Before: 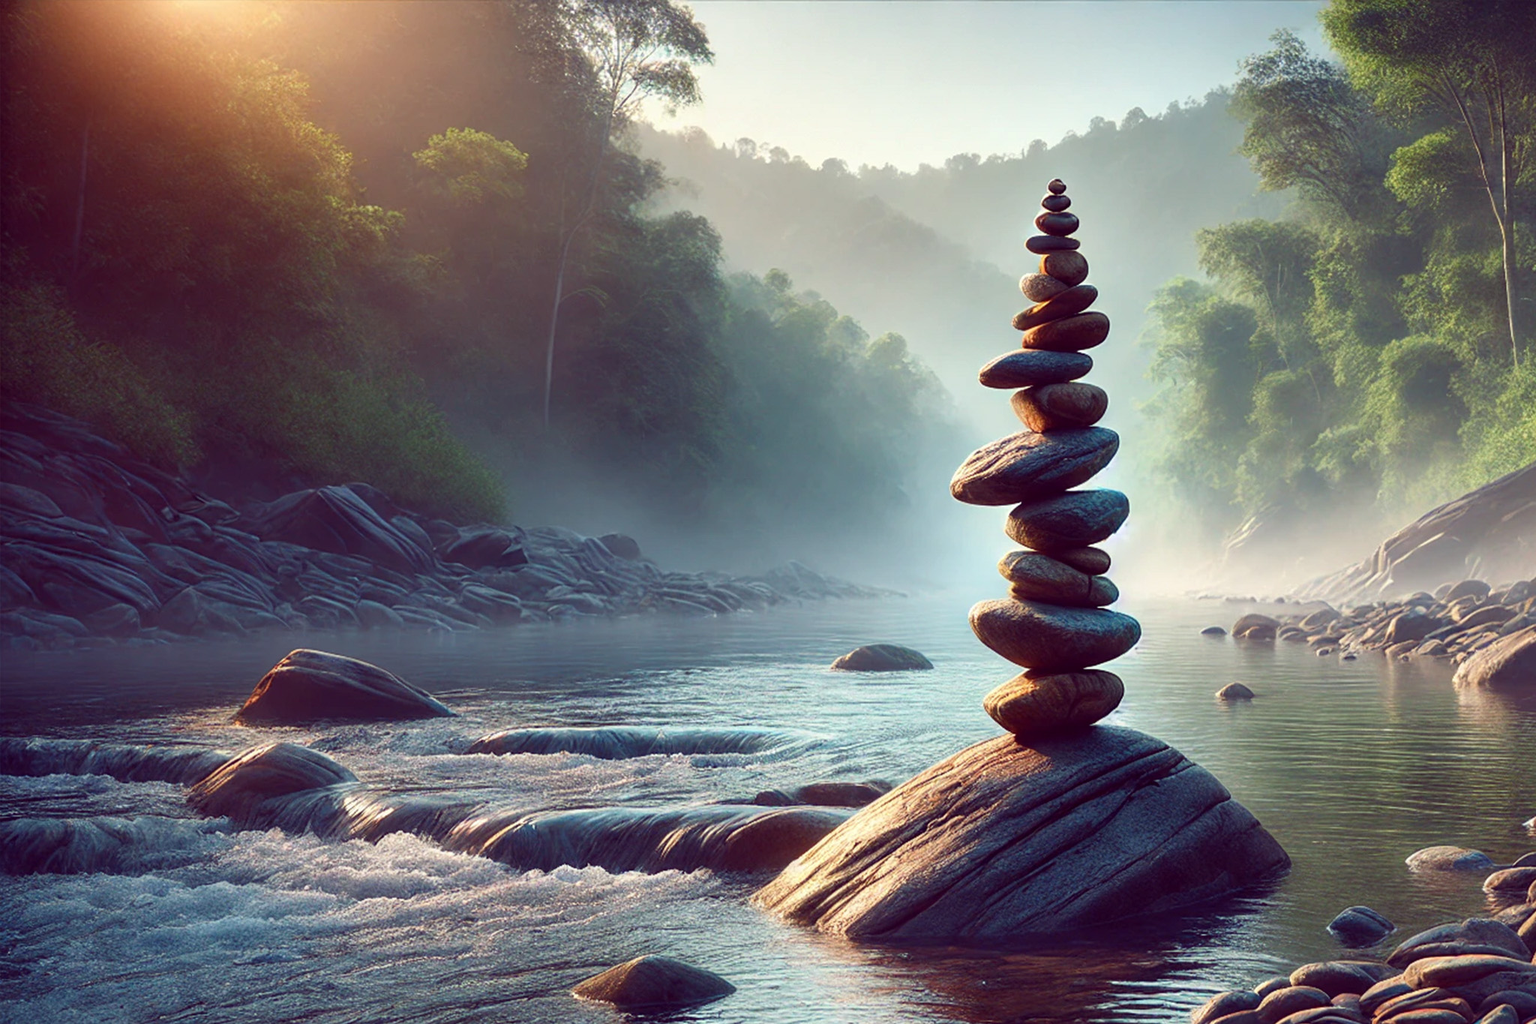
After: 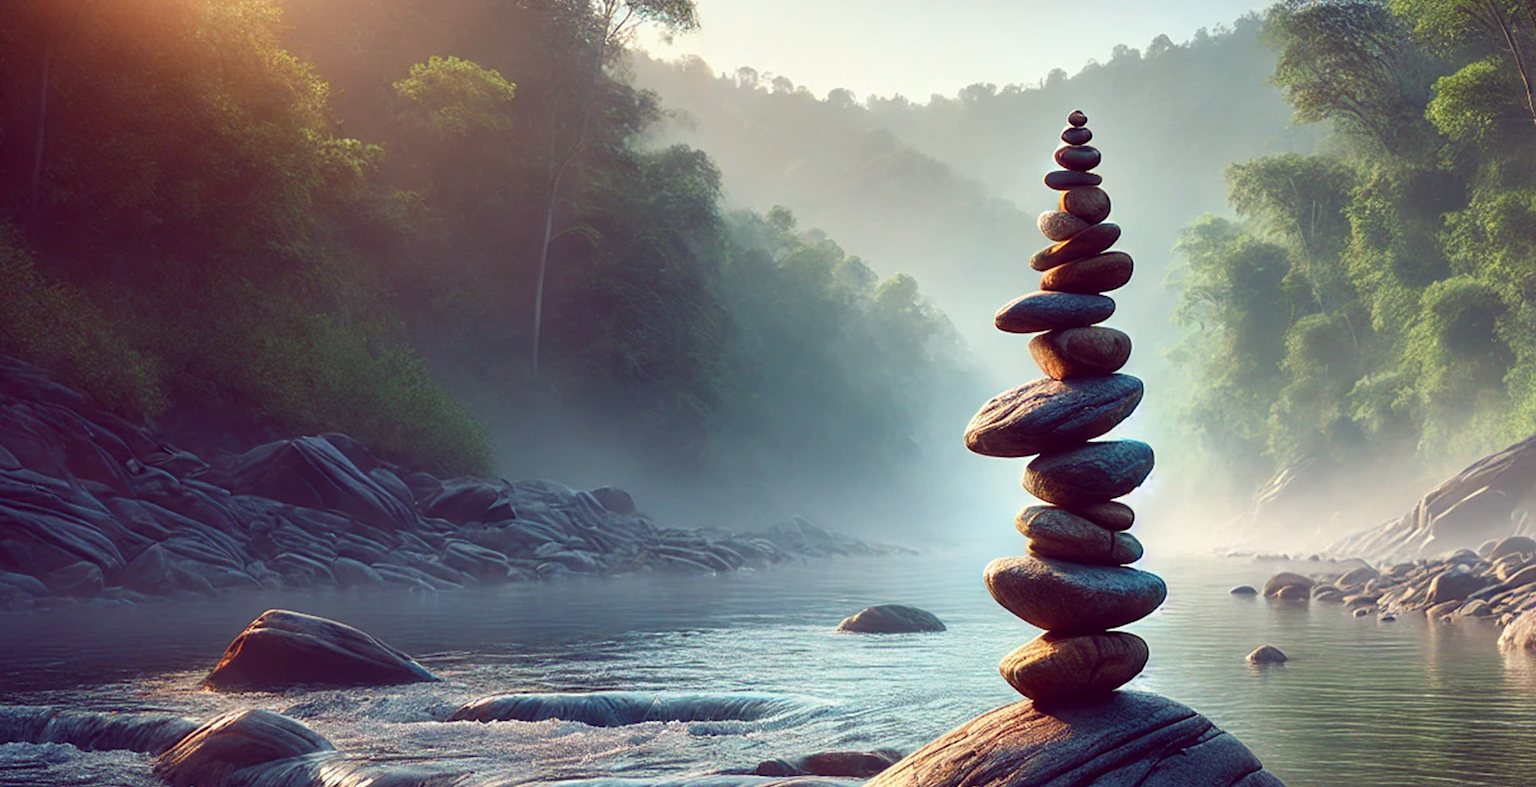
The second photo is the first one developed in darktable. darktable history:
crop: left 2.785%, top 7.335%, right 3.053%, bottom 20.205%
